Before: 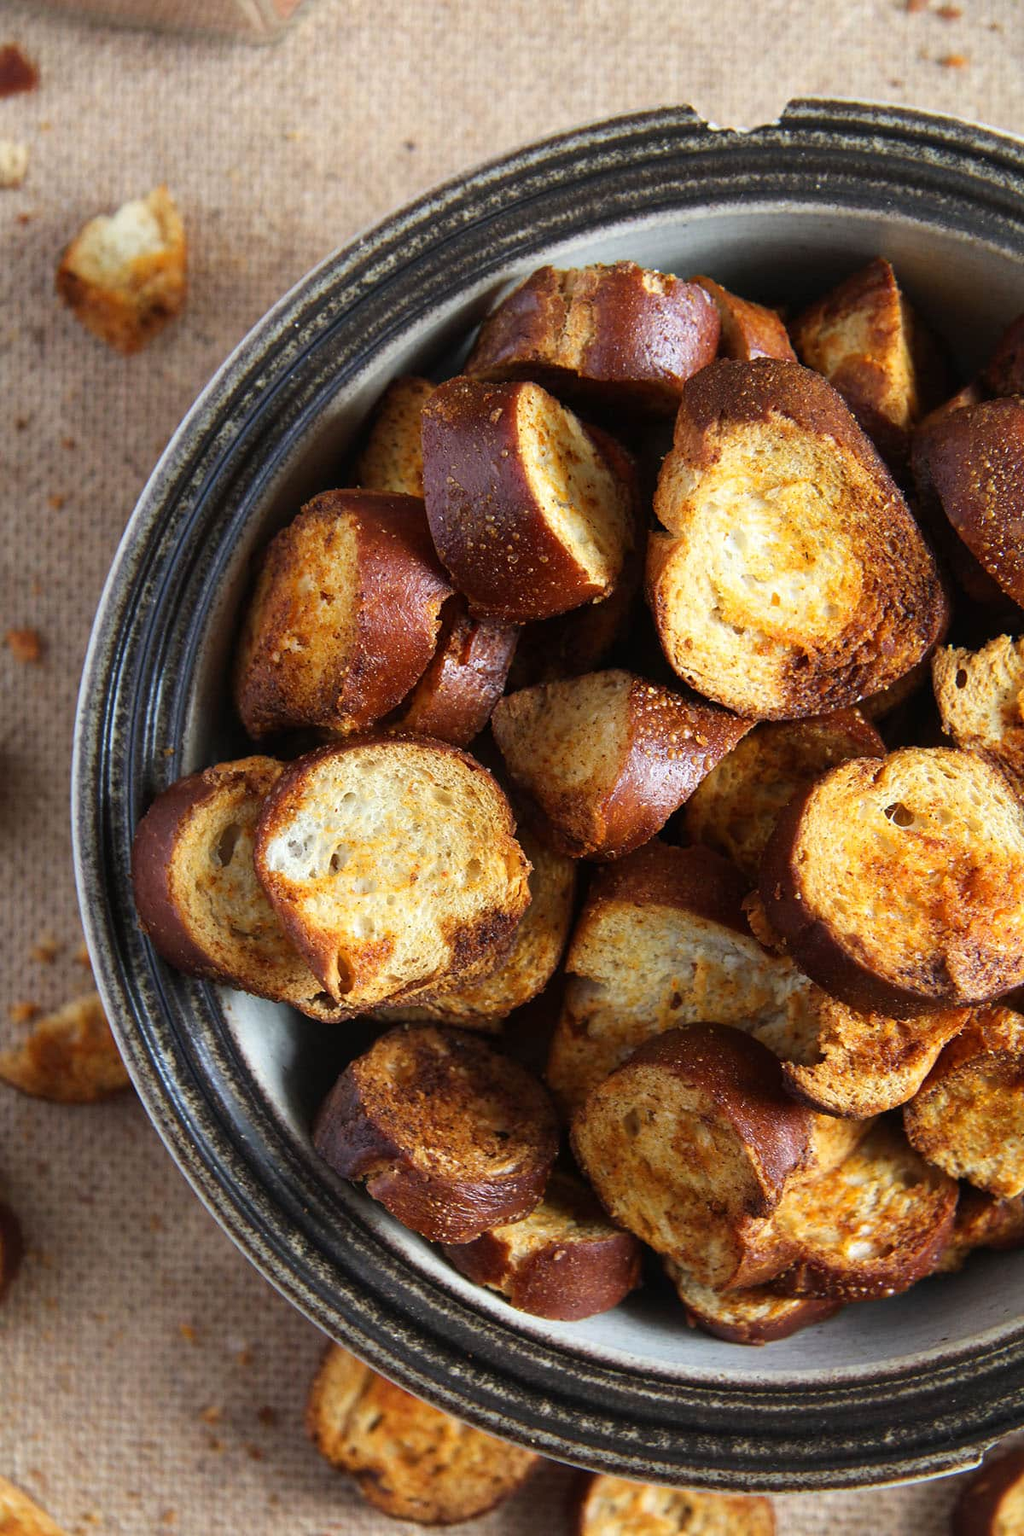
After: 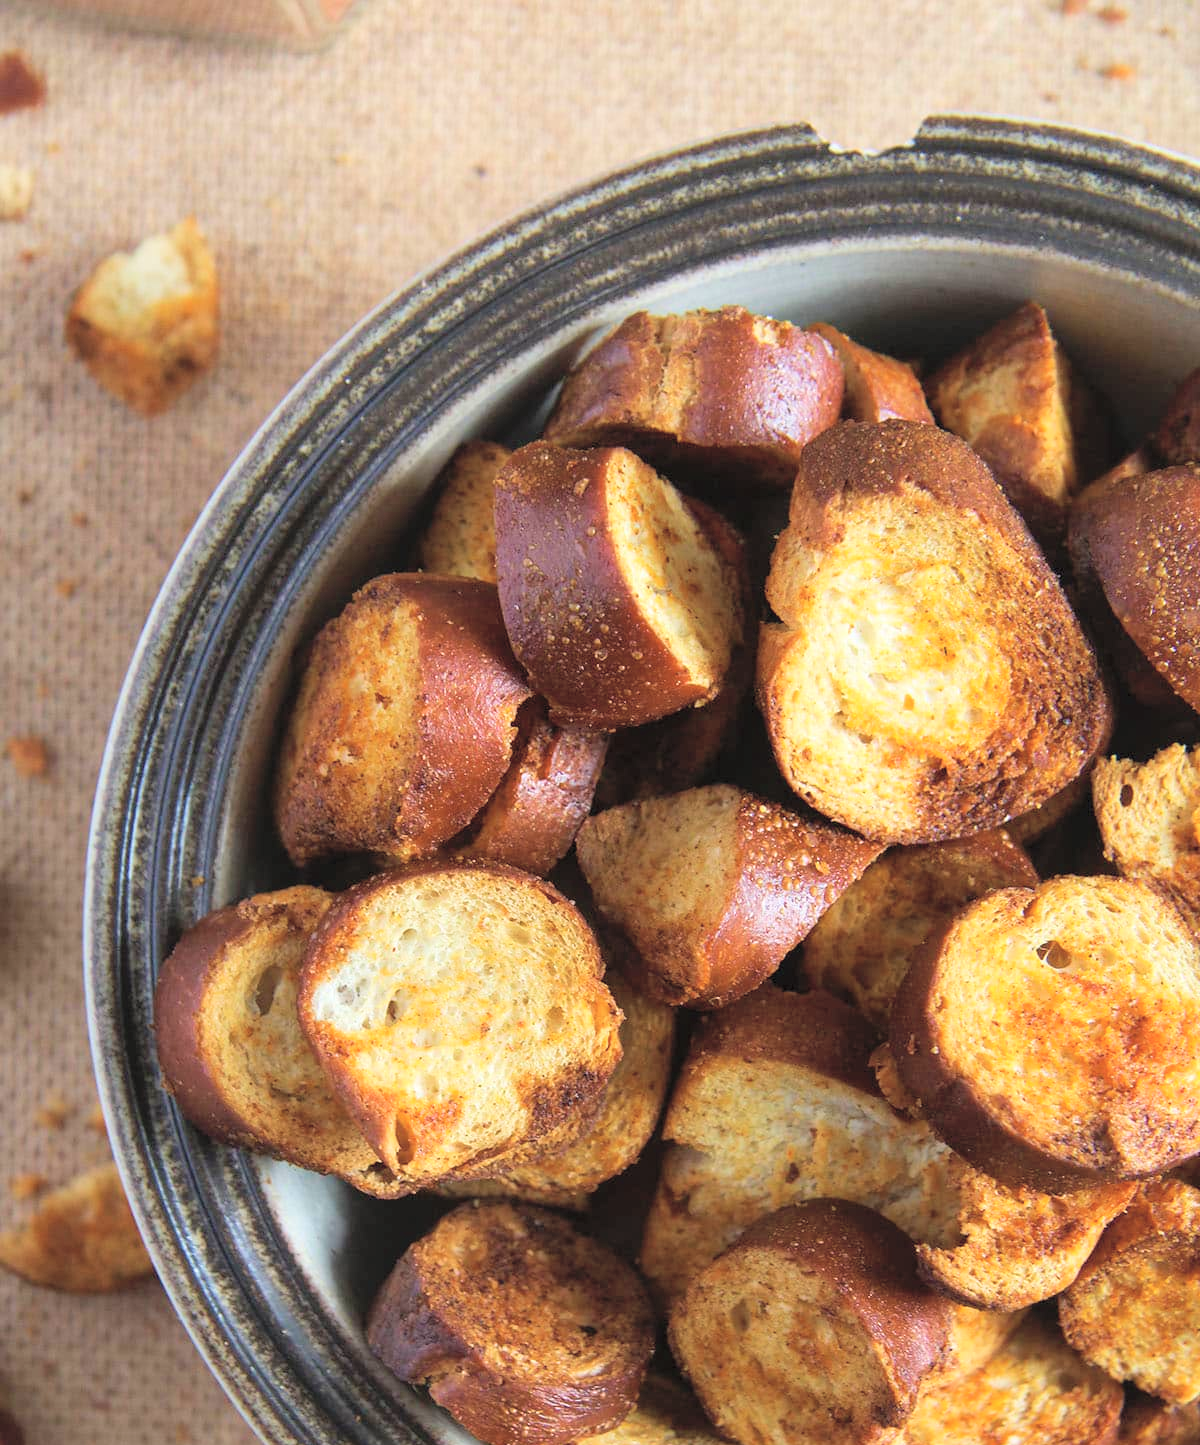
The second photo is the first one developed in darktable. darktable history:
velvia: on, module defaults
crop: bottom 19.712%
contrast brightness saturation: brightness 0.28
